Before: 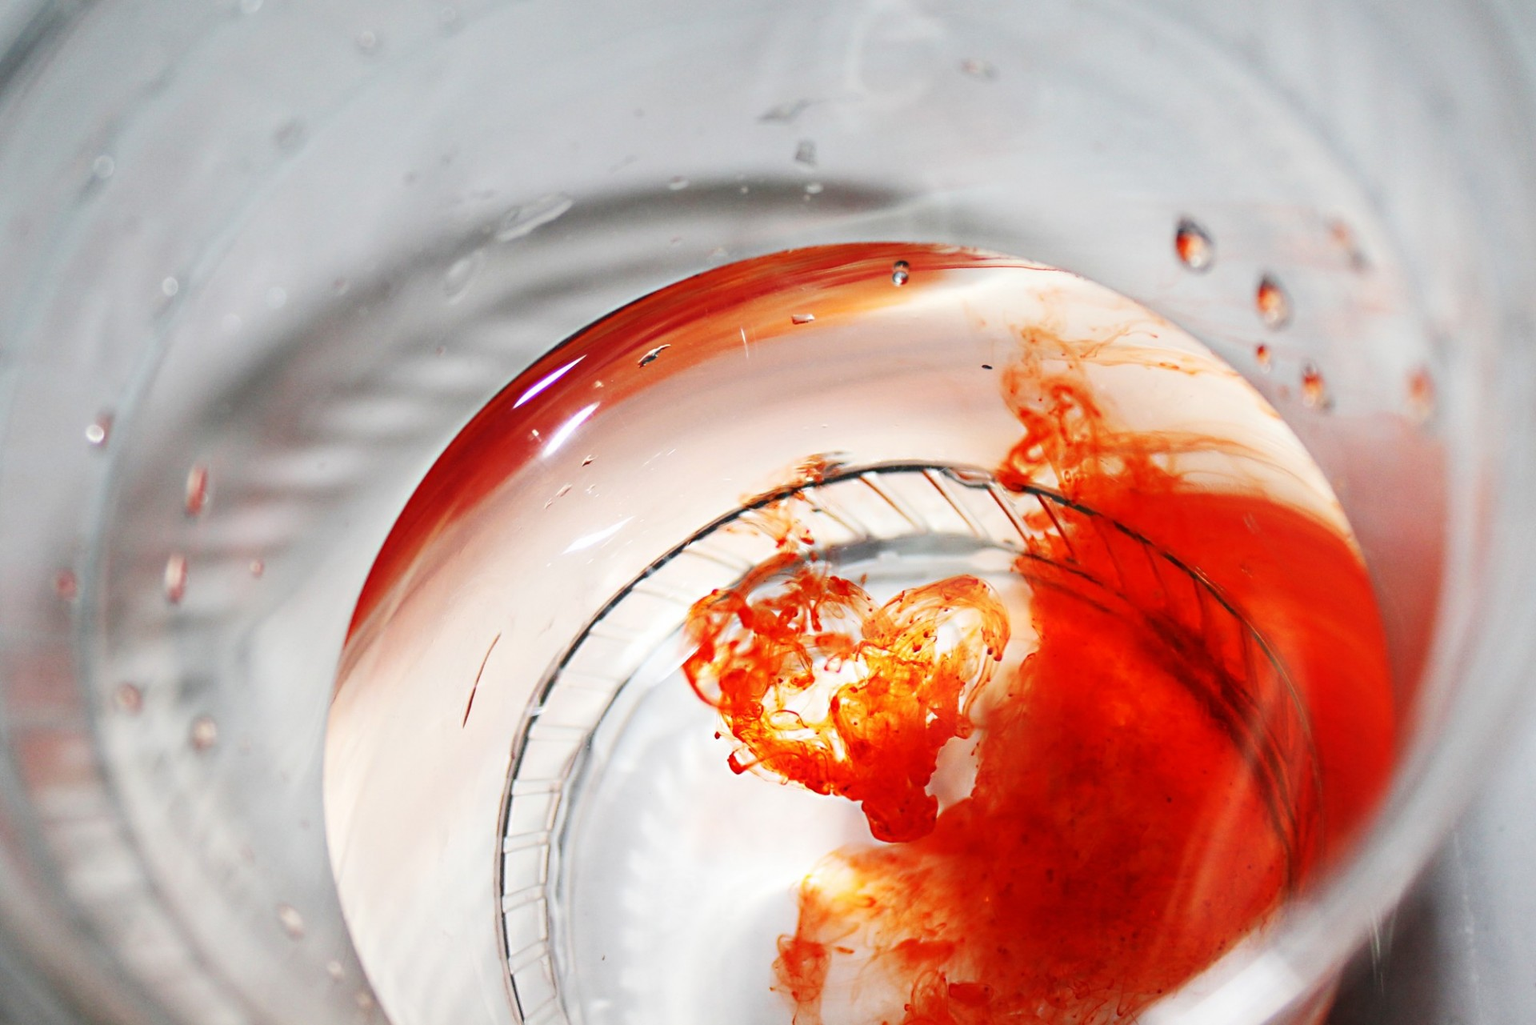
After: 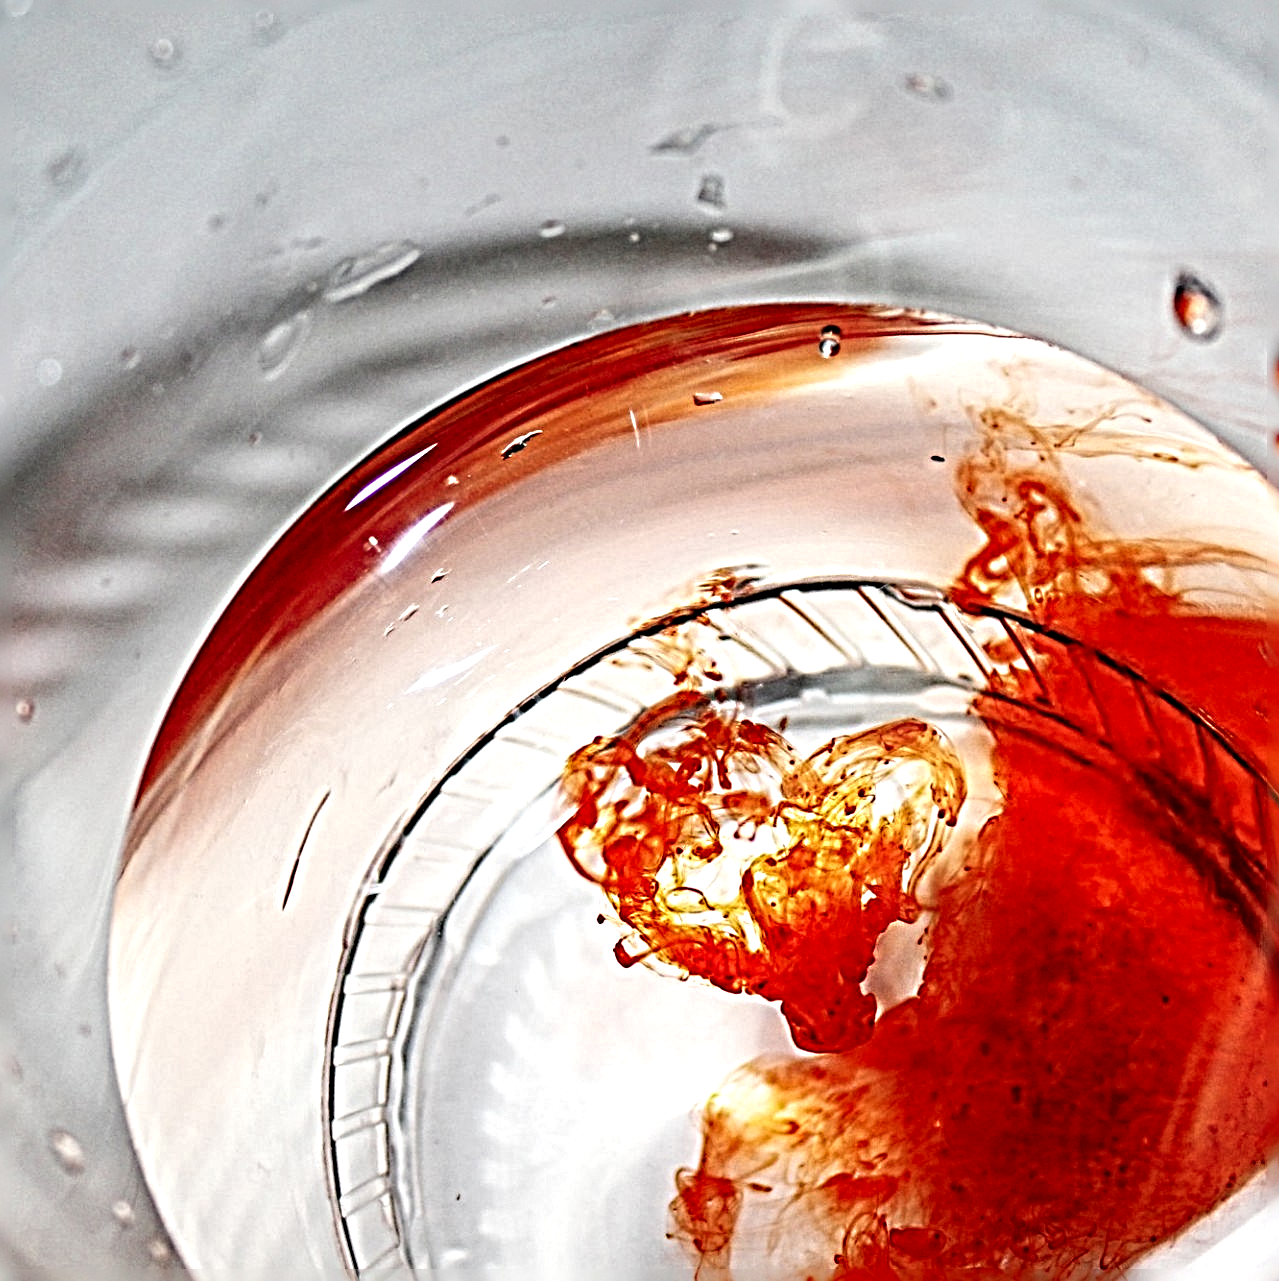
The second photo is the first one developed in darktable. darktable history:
local contrast: detail 135%, midtone range 0.75
crop: left 15.419%, right 17.914%
sharpen: radius 6.3, amount 1.8, threshold 0
